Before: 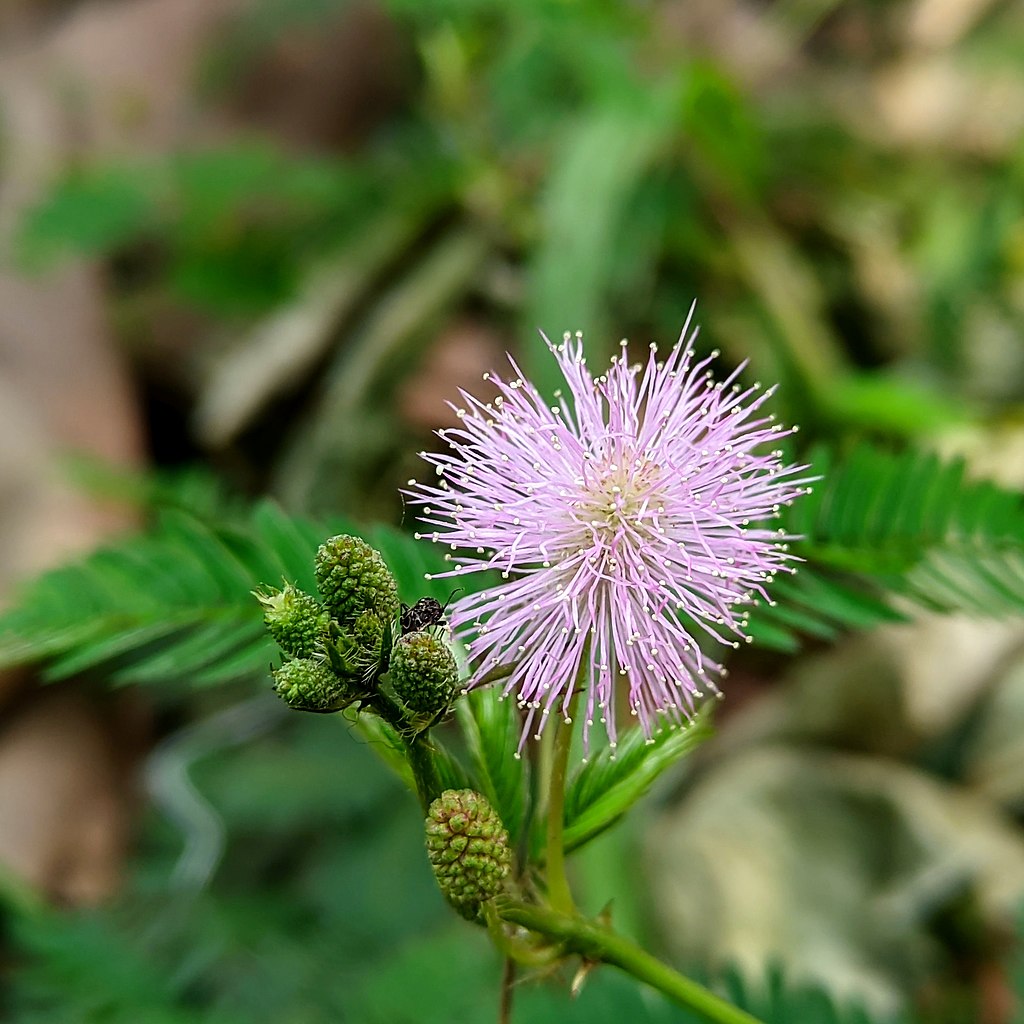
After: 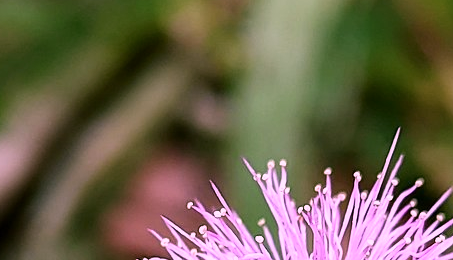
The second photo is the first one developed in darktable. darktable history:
color correction: highlights a* 19.08, highlights b* -12.15, saturation 1.69
exposure: compensate exposure bias true, compensate highlight preservation false
contrast brightness saturation: contrast 0.103, saturation -0.365
crop: left 28.938%, top 16.782%, right 26.749%, bottom 57.814%
